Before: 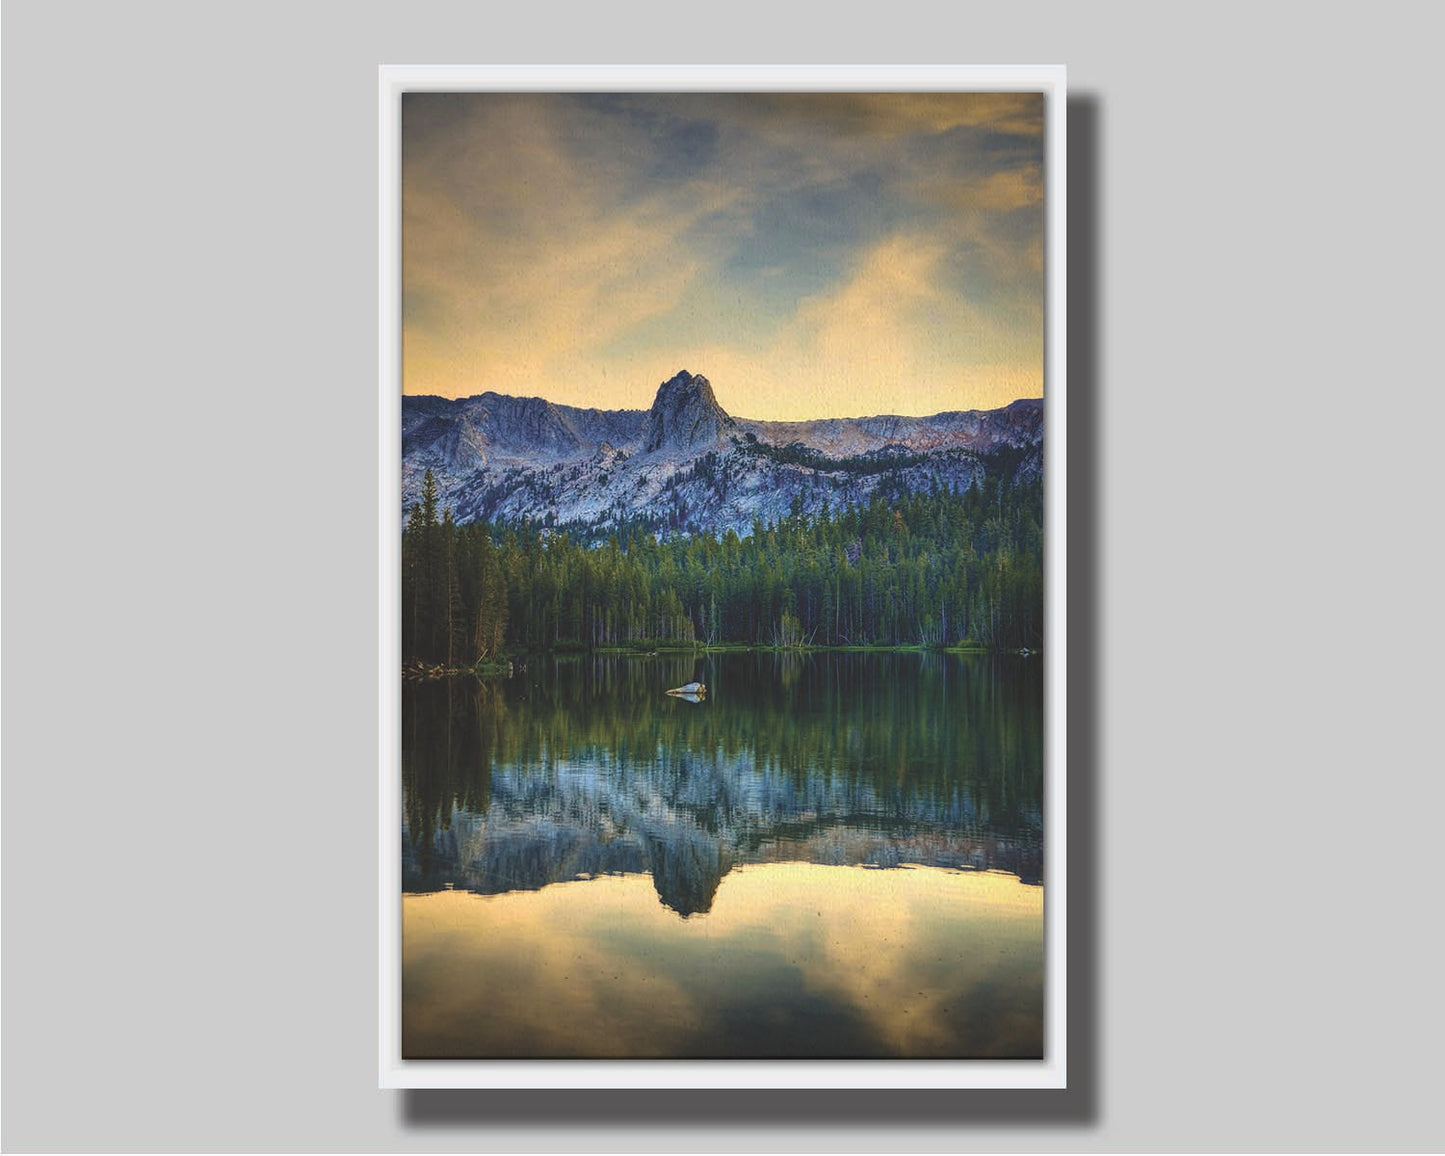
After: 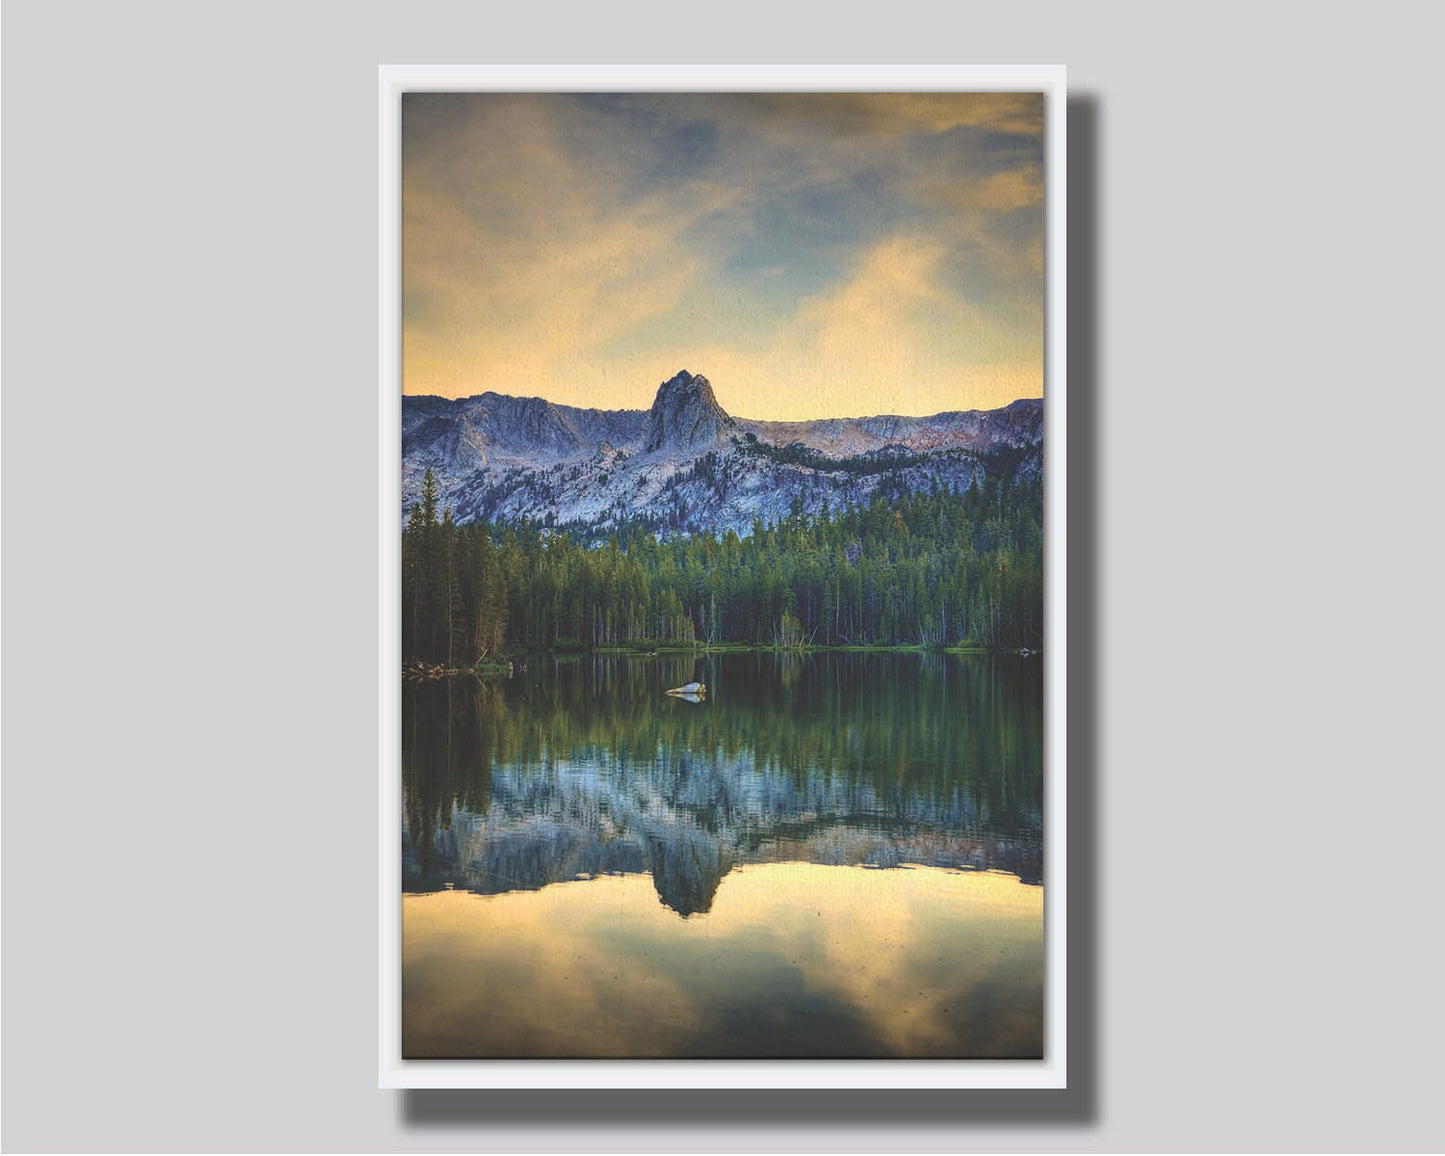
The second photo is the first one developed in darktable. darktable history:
contrast brightness saturation: contrast 0.045, brightness 0.061, saturation 0.005
